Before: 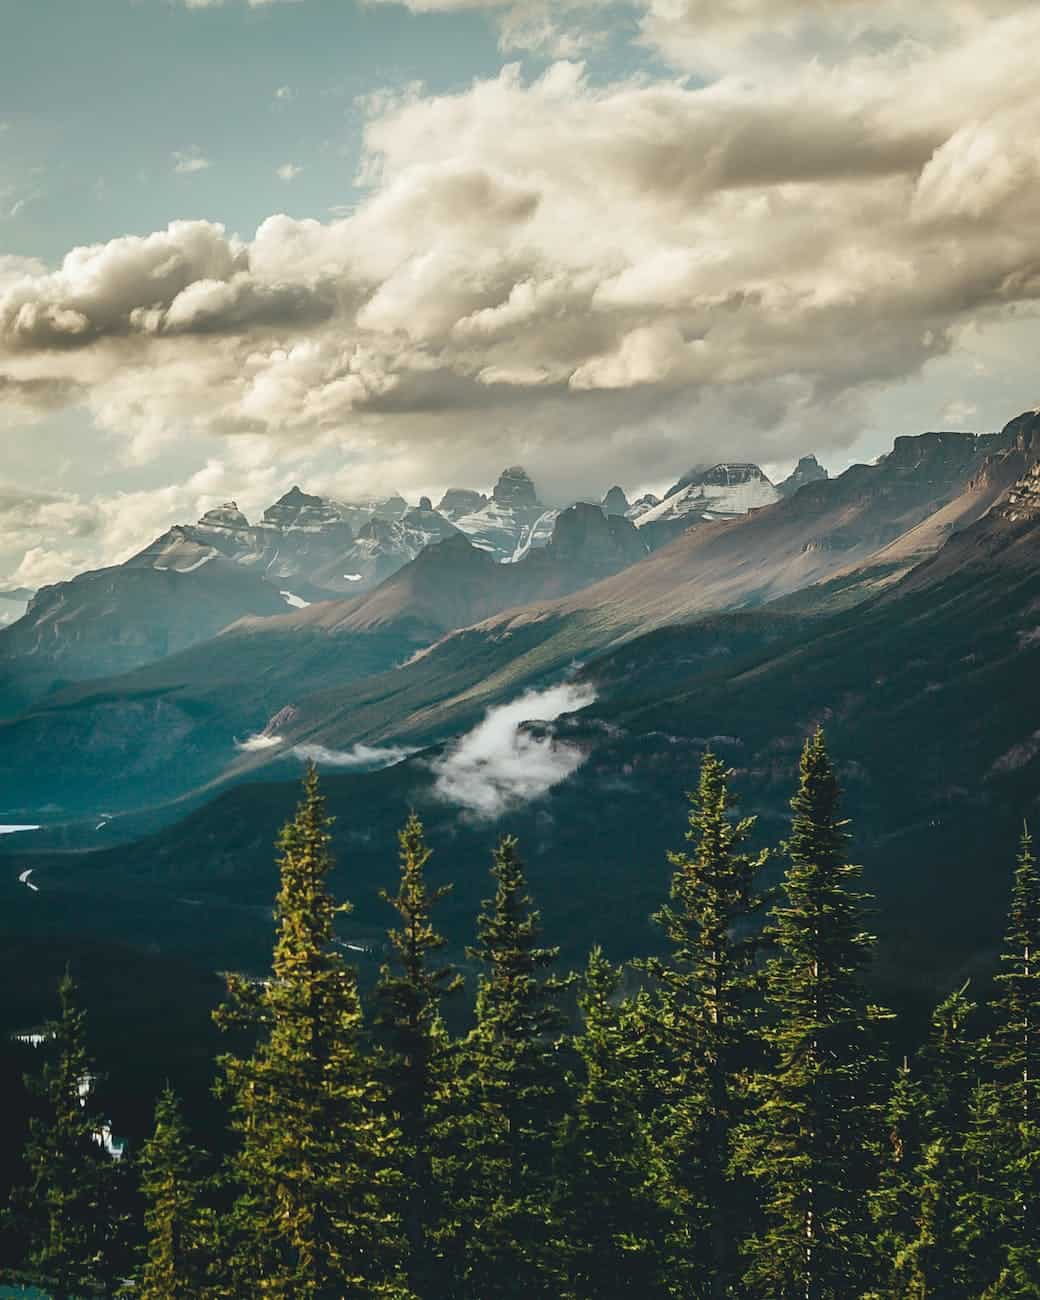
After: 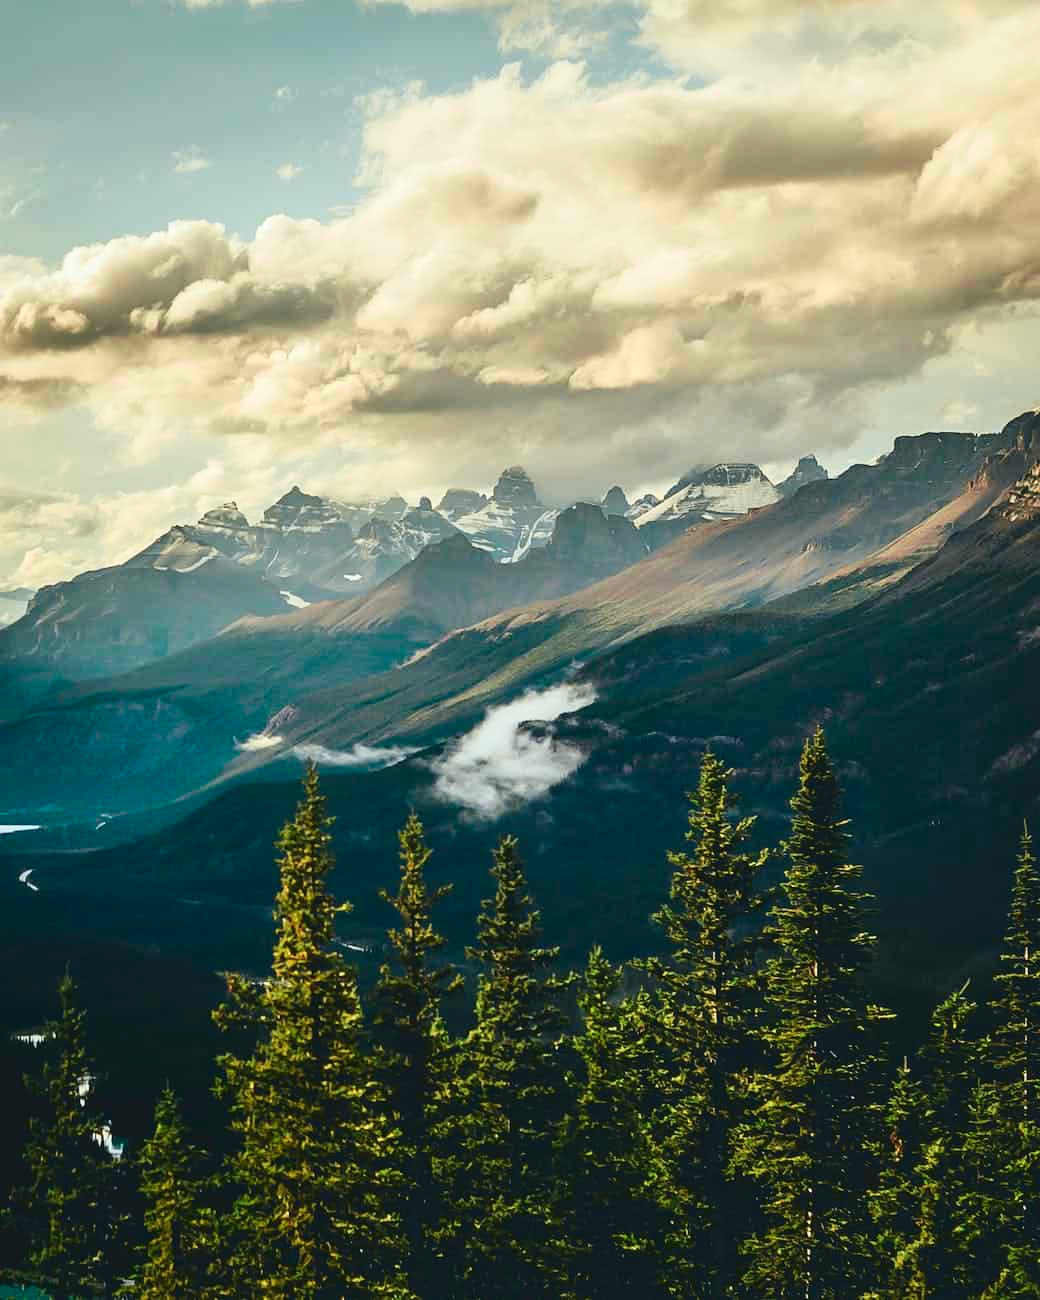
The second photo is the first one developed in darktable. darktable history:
tone curve: curves: ch0 [(0.001, 0.034) (0.115, 0.093) (0.251, 0.232) (0.382, 0.397) (0.652, 0.719) (0.802, 0.876) (1, 0.998)]; ch1 [(0, 0) (0.384, 0.324) (0.472, 0.466) (0.504, 0.5) (0.517, 0.533) (0.547, 0.564) (0.582, 0.628) (0.657, 0.727) (1, 1)]; ch2 [(0, 0) (0.278, 0.232) (0.5, 0.5) (0.531, 0.552) (0.61, 0.653) (1, 1)], color space Lab, independent channels, preserve colors none
